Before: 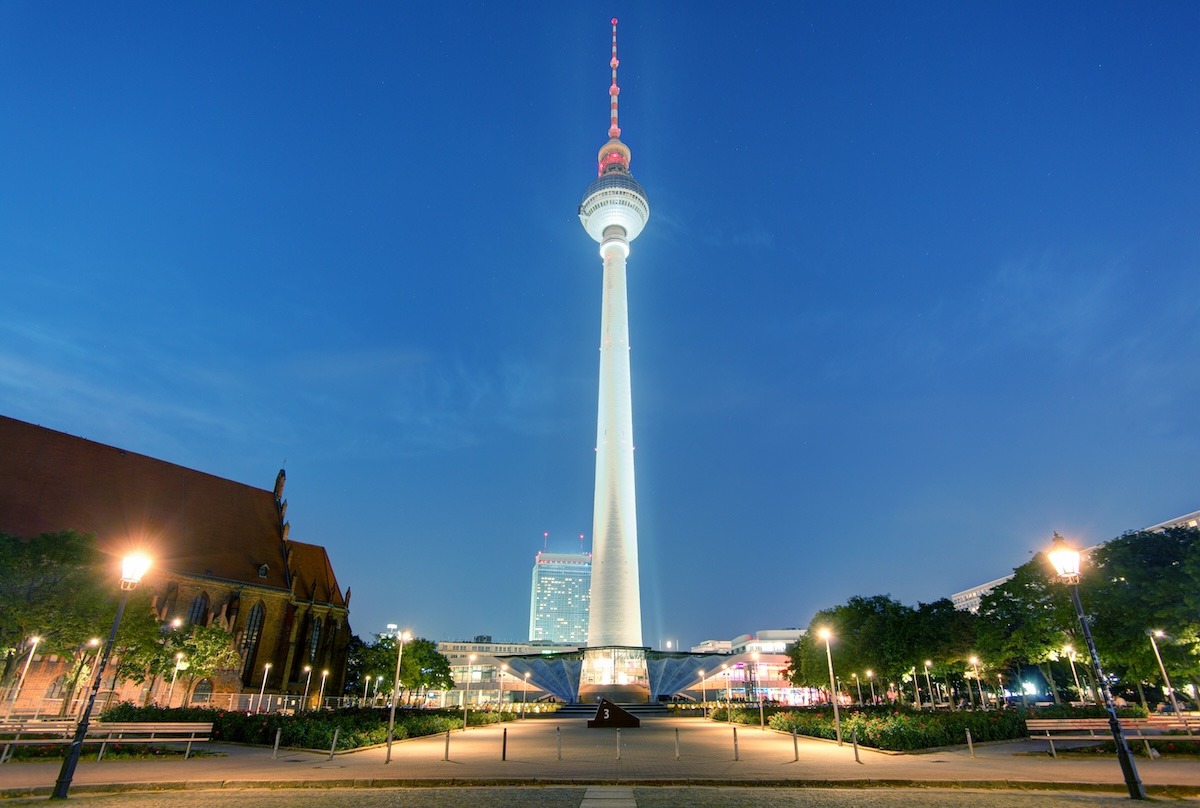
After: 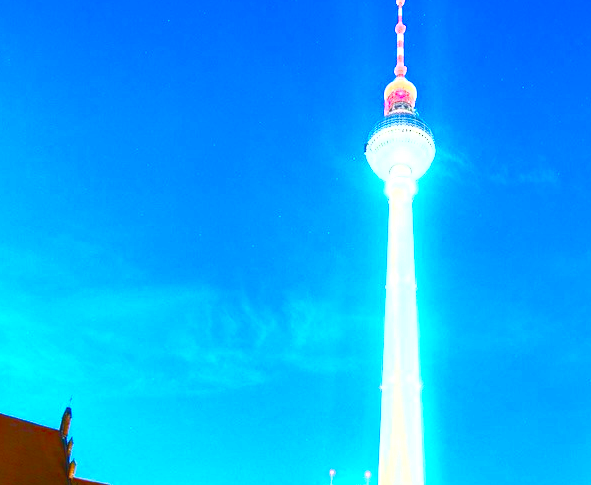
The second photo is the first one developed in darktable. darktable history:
crop: left 17.835%, top 7.675%, right 32.881%, bottom 32.213%
shadows and highlights: shadows 37.27, highlights -28.18, soften with gaussian
color balance rgb: perceptual saturation grading › global saturation 20%, perceptual saturation grading › highlights -25%, perceptual saturation grading › shadows 50%
levels: levels [0, 0.476, 0.951]
contrast equalizer: octaves 7, y [[0.6 ×6], [0.55 ×6], [0 ×6], [0 ×6], [0 ×6]], mix -0.2
contrast brightness saturation: contrast 1, brightness 1, saturation 1
